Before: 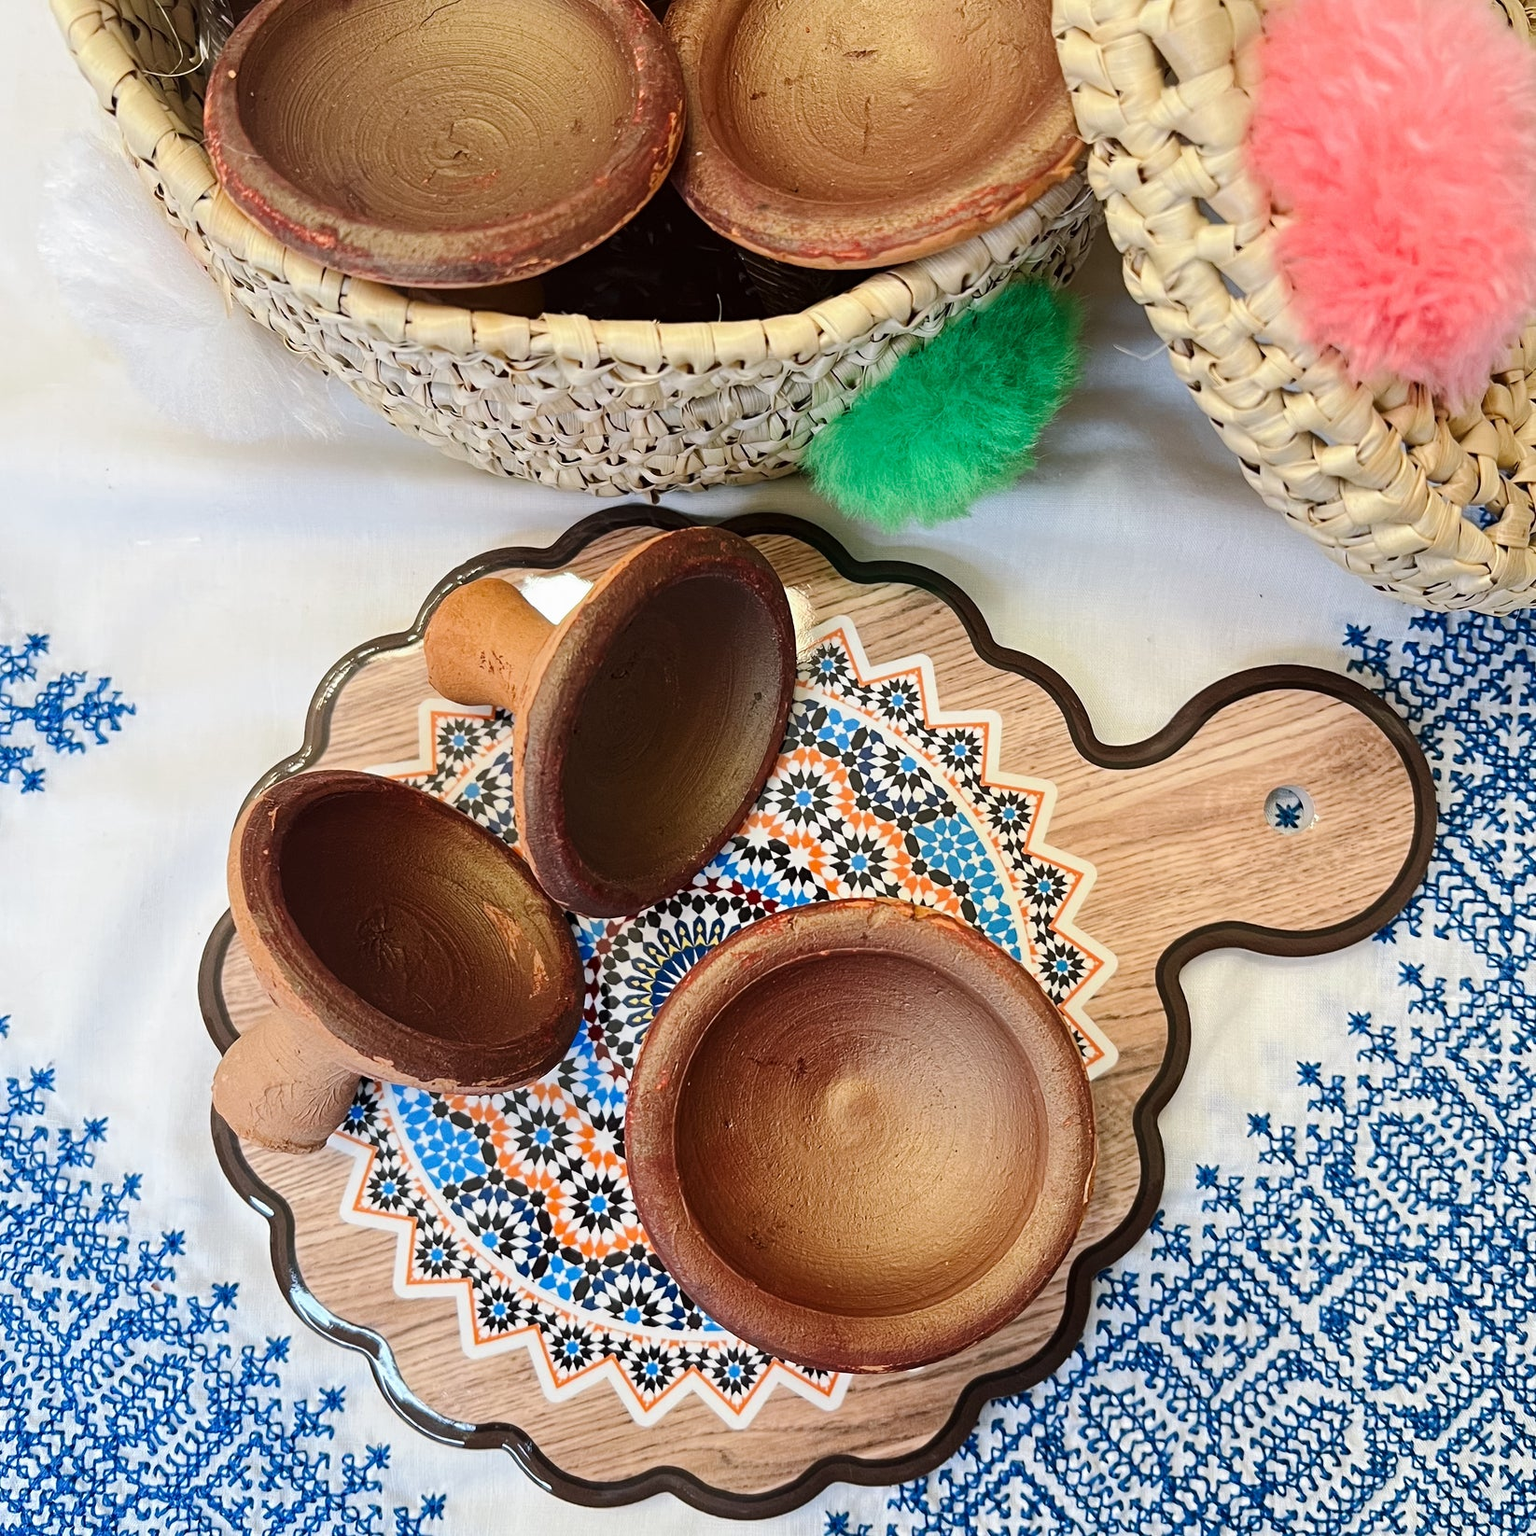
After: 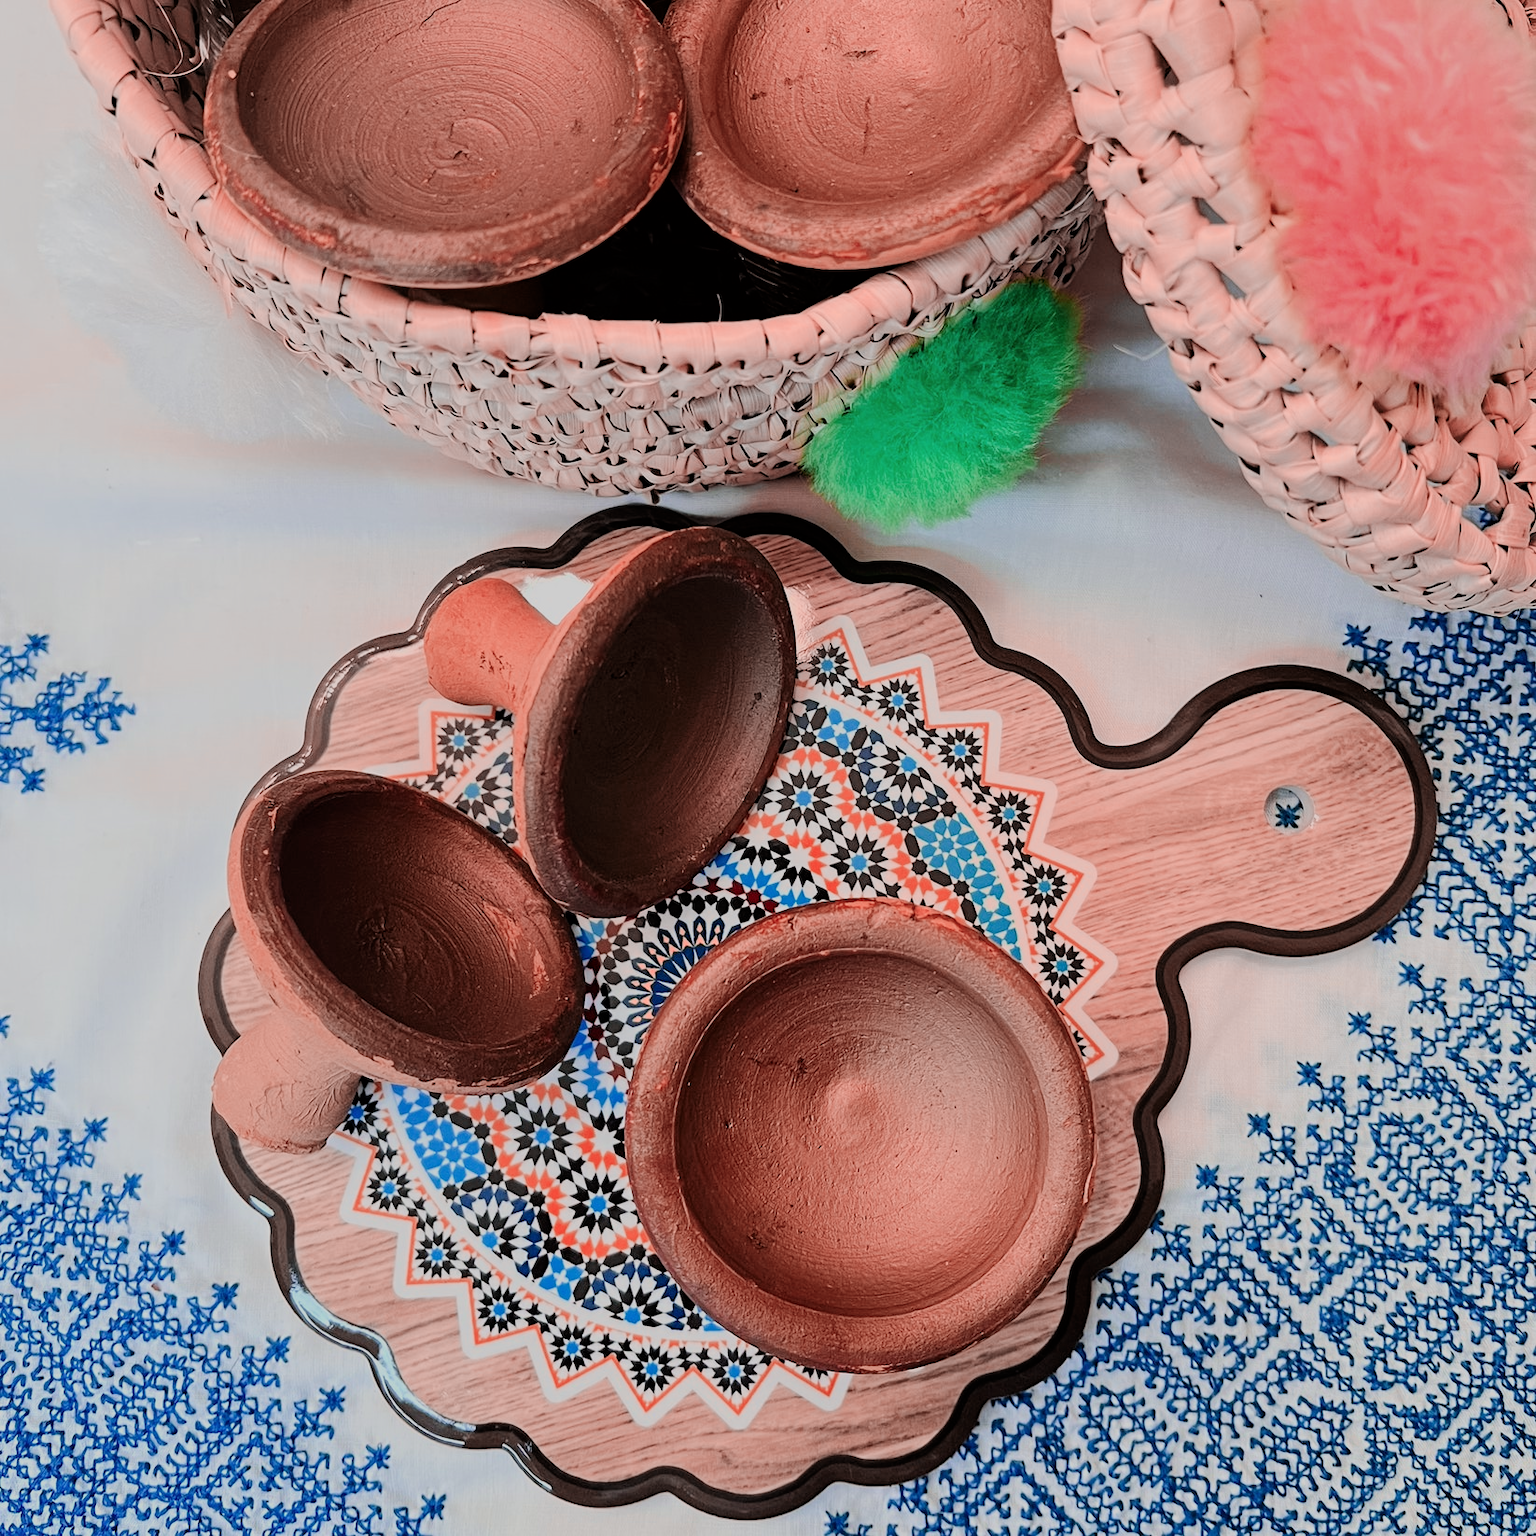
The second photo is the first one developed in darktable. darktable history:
color zones: curves: ch2 [(0, 0.5) (0.084, 0.497) (0.323, 0.335) (0.4, 0.497) (1, 0.5)], process mode strong
filmic rgb: black relative exposure -7.15 EV, white relative exposure 5.36 EV, hardness 3.02, color science v6 (2022)
